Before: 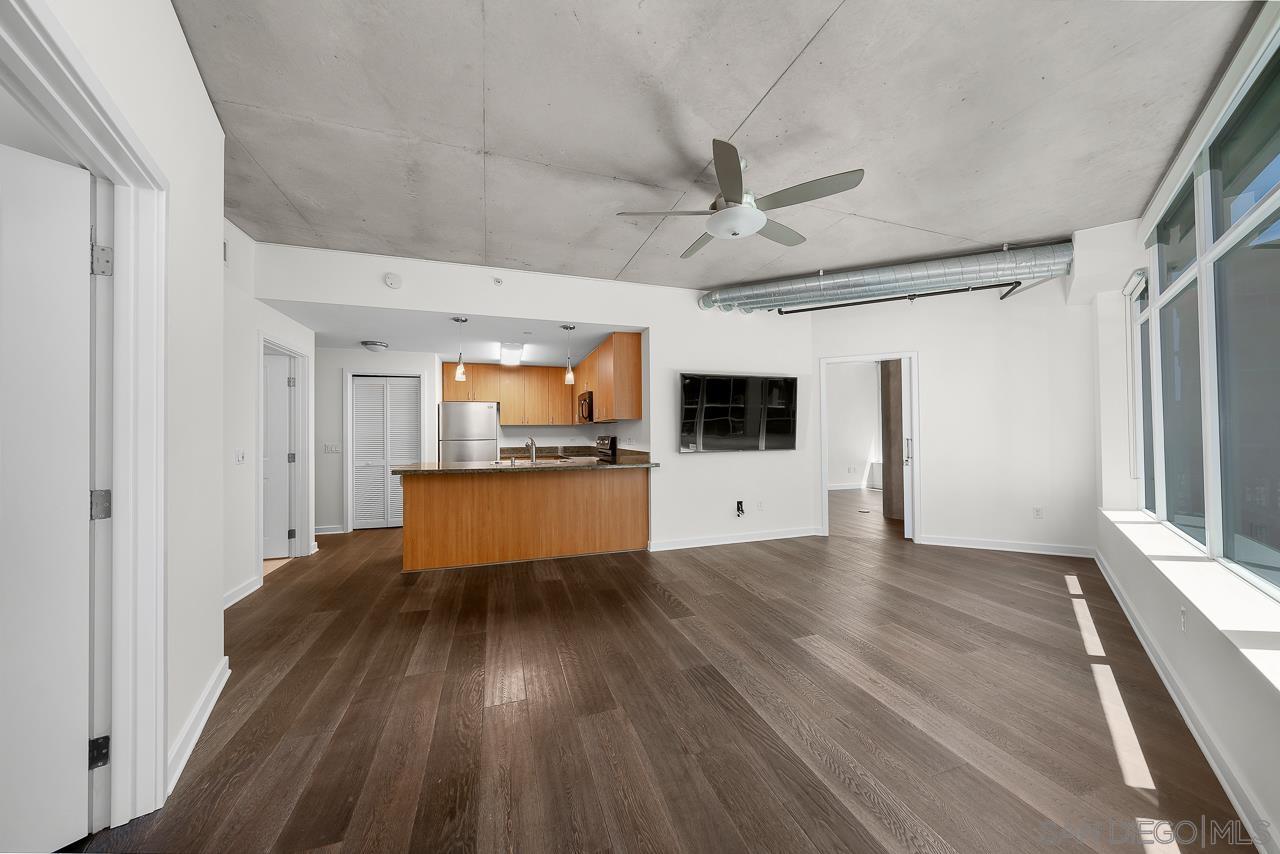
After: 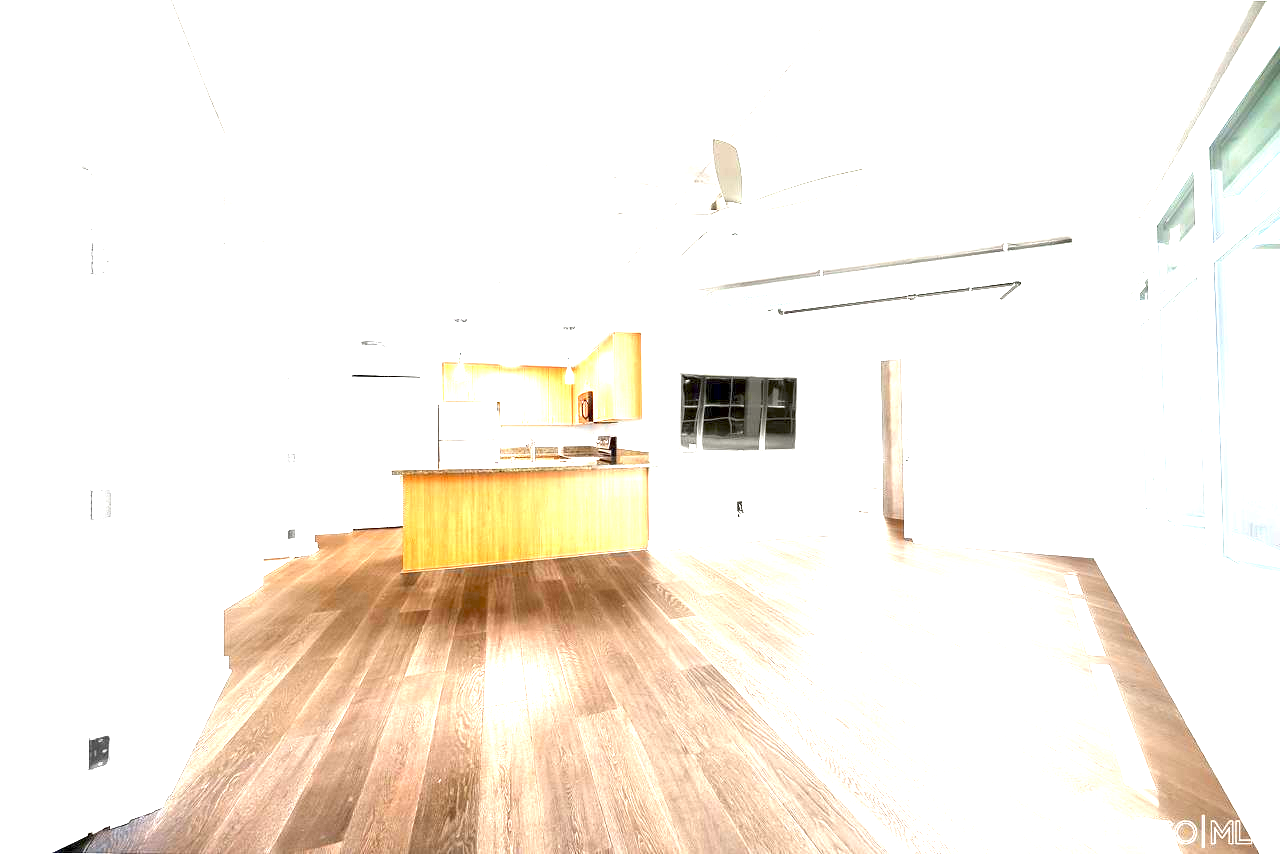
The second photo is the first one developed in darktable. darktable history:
color calibration: illuminant same as pipeline (D50), adaptation XYZ, x 0.347, y 0.359, temperature 5015.19 K
exposure: exposure 3 EV, compensate highlight preservation false
